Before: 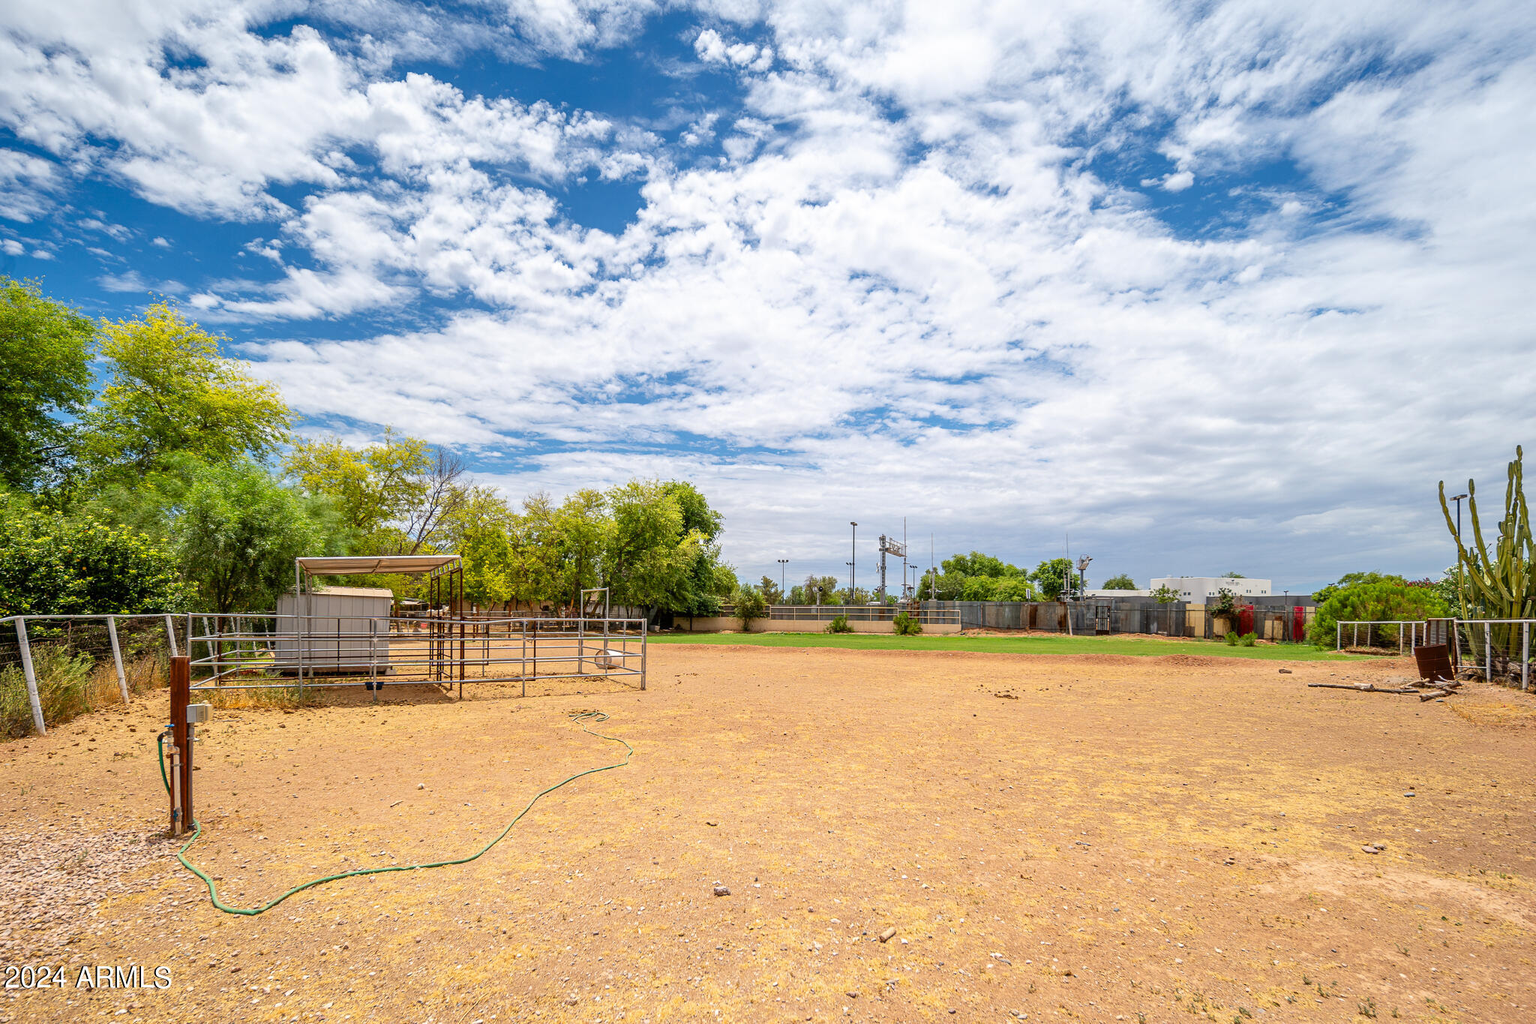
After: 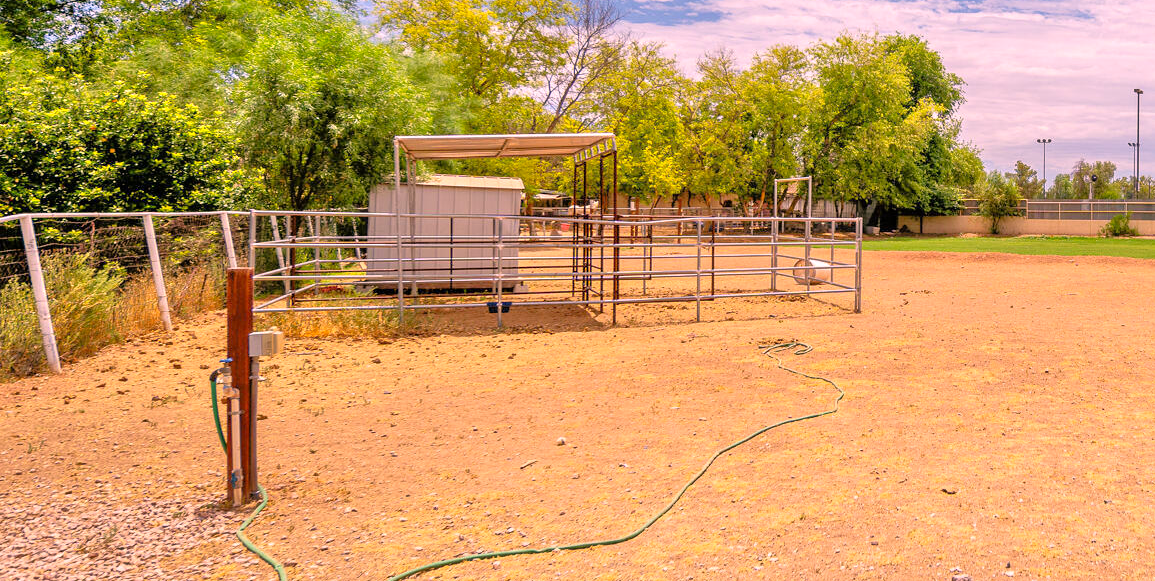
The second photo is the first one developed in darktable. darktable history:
color calibration: x 0.372, y 0.386, temperature 4283.97 K
tone equalizer: -7 EV 0.15 EV, -6 EV 0.6 EV, -5 EV 1.15 EV, -4 EV 1.33 EV, -3 EV 1.15 EV, -2 EV 0.6 EV, -1 EV 0.15 EV, mask exposure compensation -0.5 EV
crop: top 44.483%, right 43.593%, bottom 12.892%
color correction: highlights a* 21.16, highlights b* 19.61
